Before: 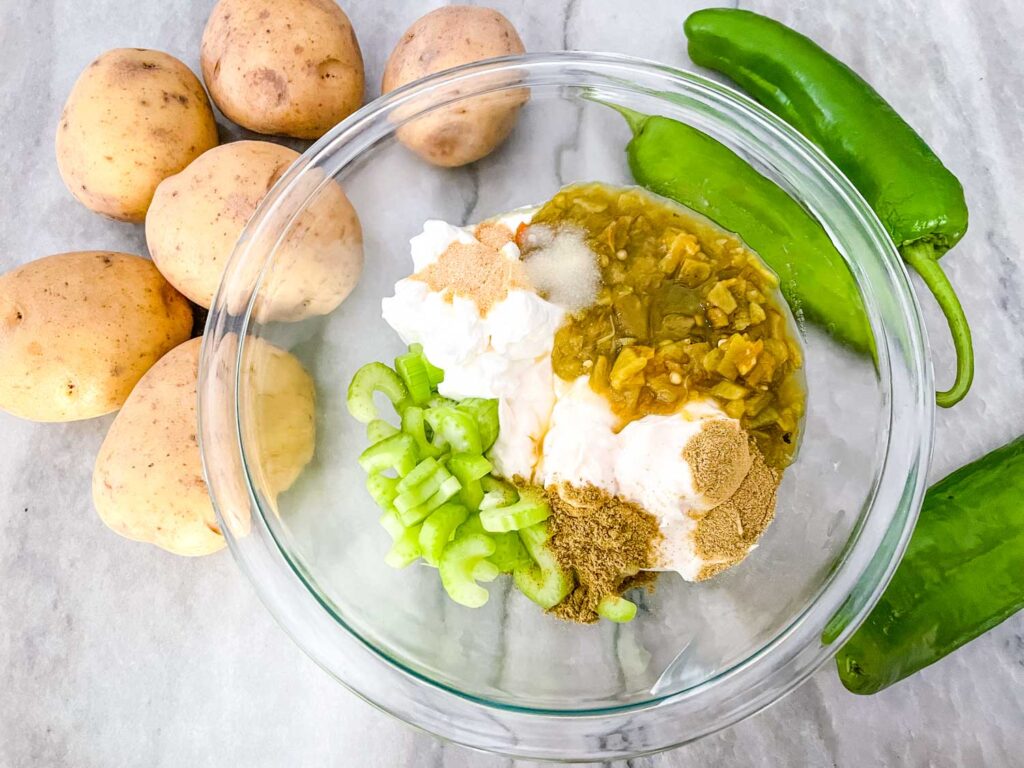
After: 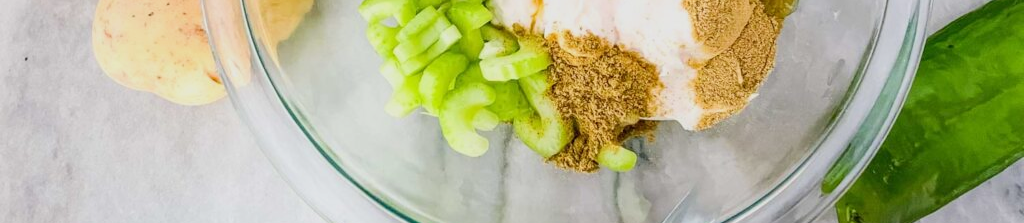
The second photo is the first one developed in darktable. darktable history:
exposure: compensate highlight preservation false
crop and rotate: top 58.832%, bottom 12.07%
tone equalizer: -8 EV -0.001 EV, -7 EV 0.004 EV, -6 EV -0.025 EV, -5 EV 0.019 EV, -4 EV -0.02 EV, -3 EV 0.022 EV, -2 EV -0.072 EV, -1 EV -0.28 EV, +0 EV -0.589 EV, edges refinement/feathering 500, mask exposure compensation -1.57 EV, preserve details no
